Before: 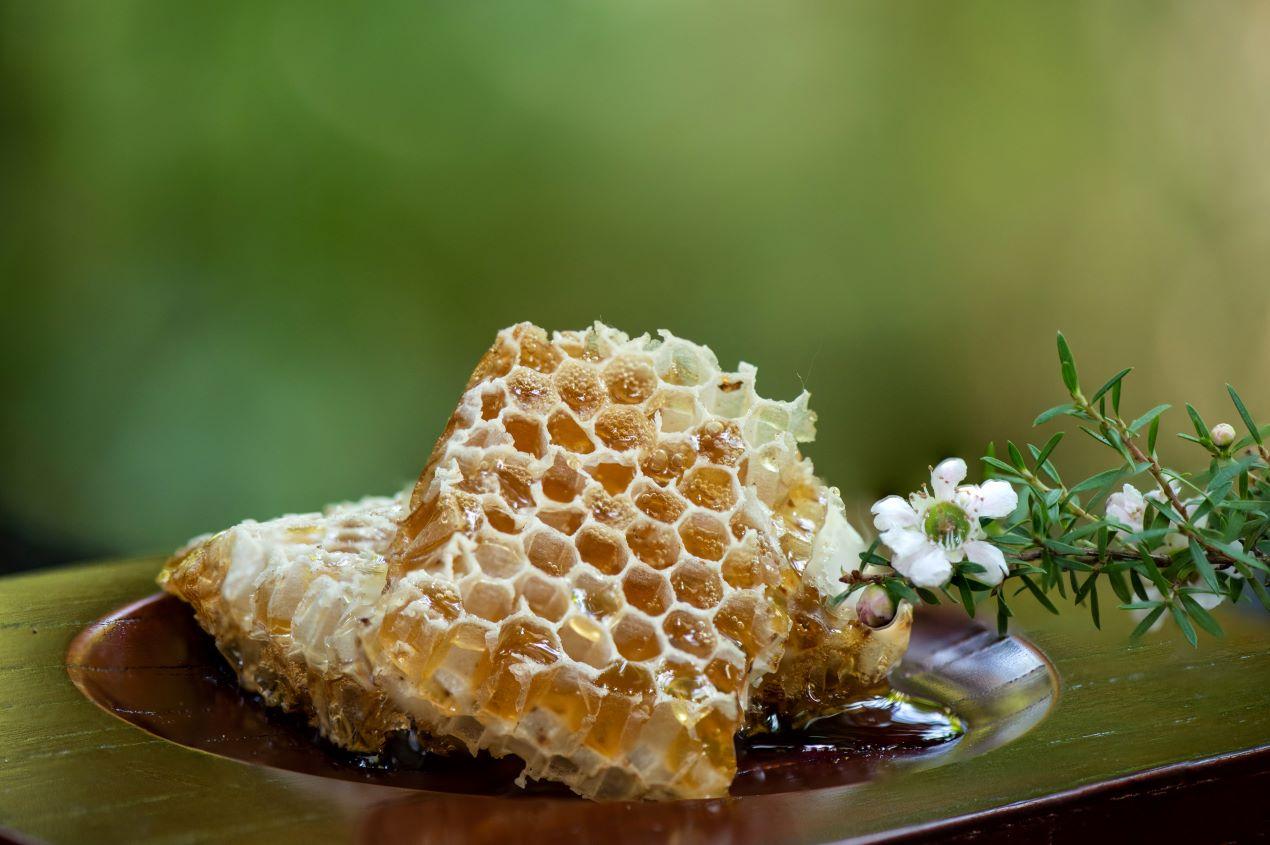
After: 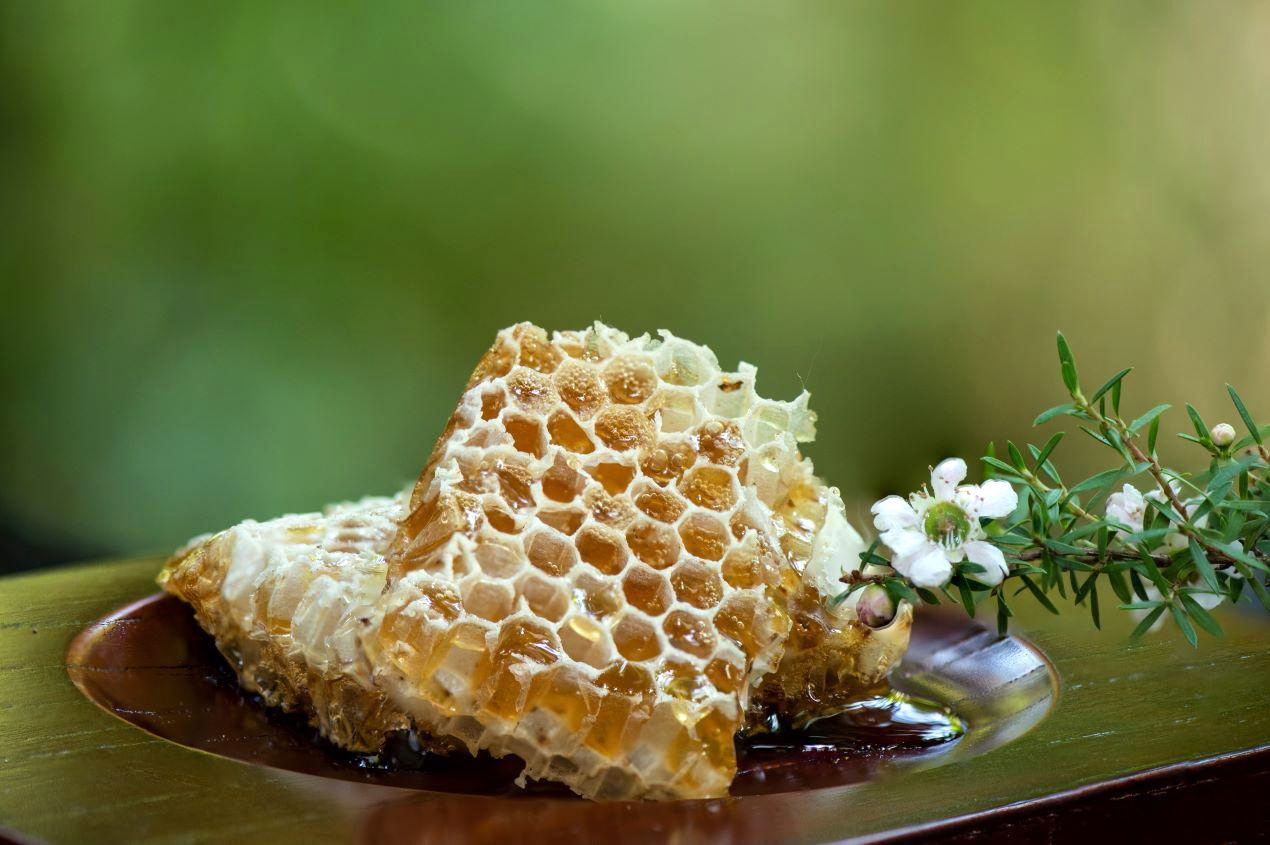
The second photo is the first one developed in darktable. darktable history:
exposure: exposure 0.207 EV, compensate highlight preservation false
white balance: red 0.978, blue 0.999
